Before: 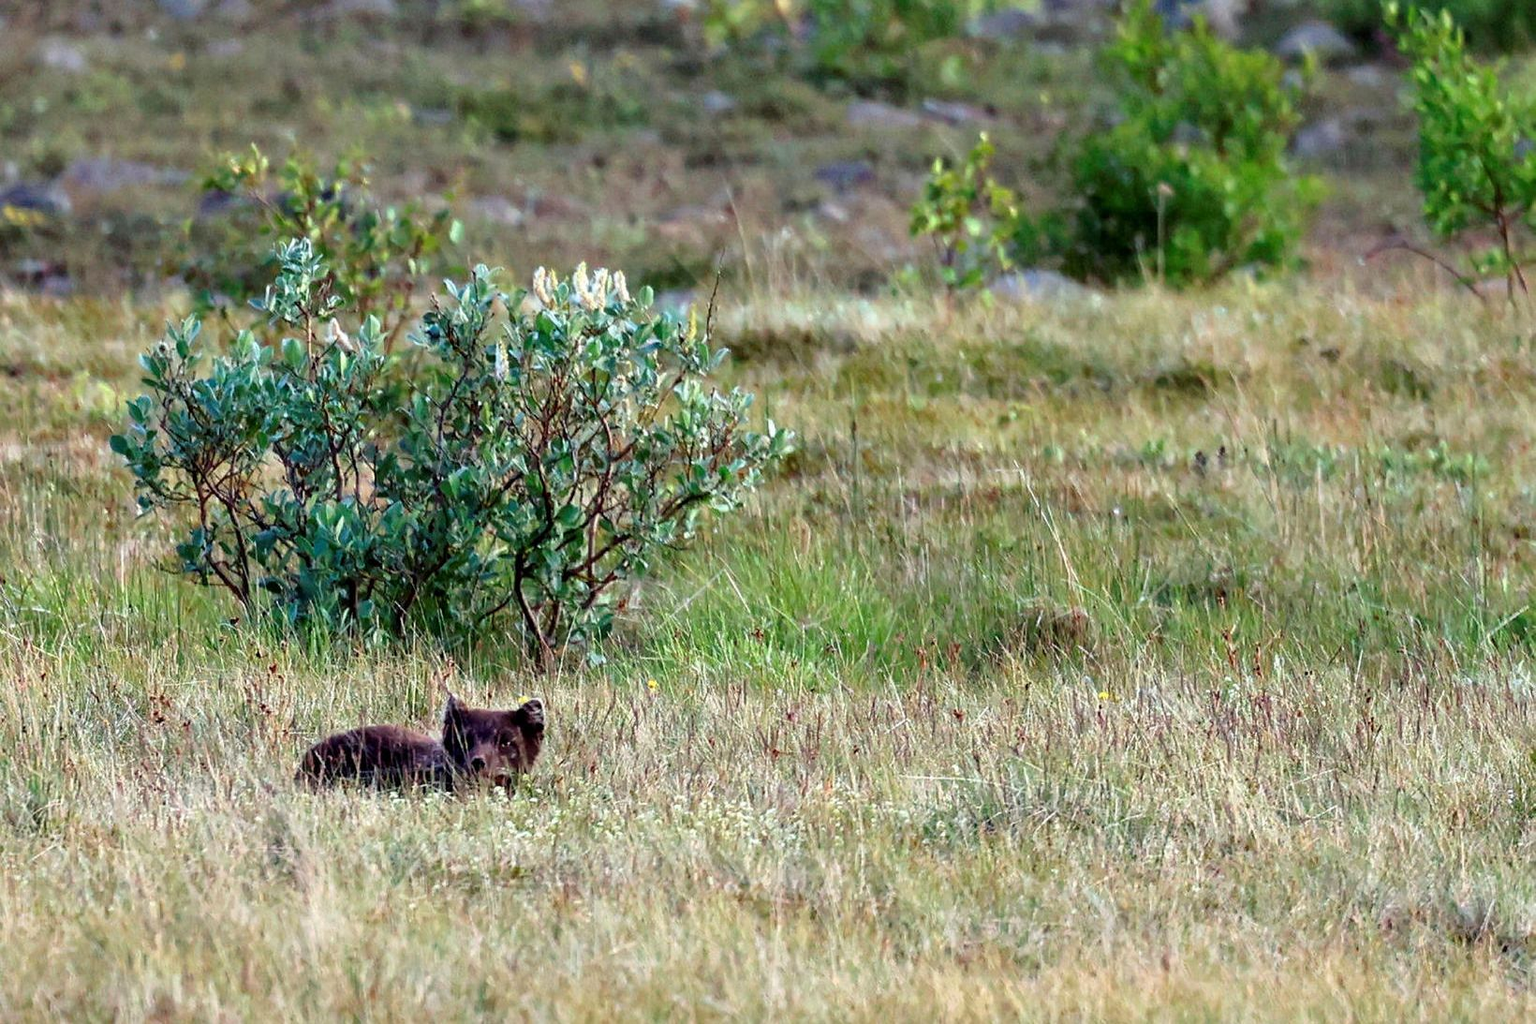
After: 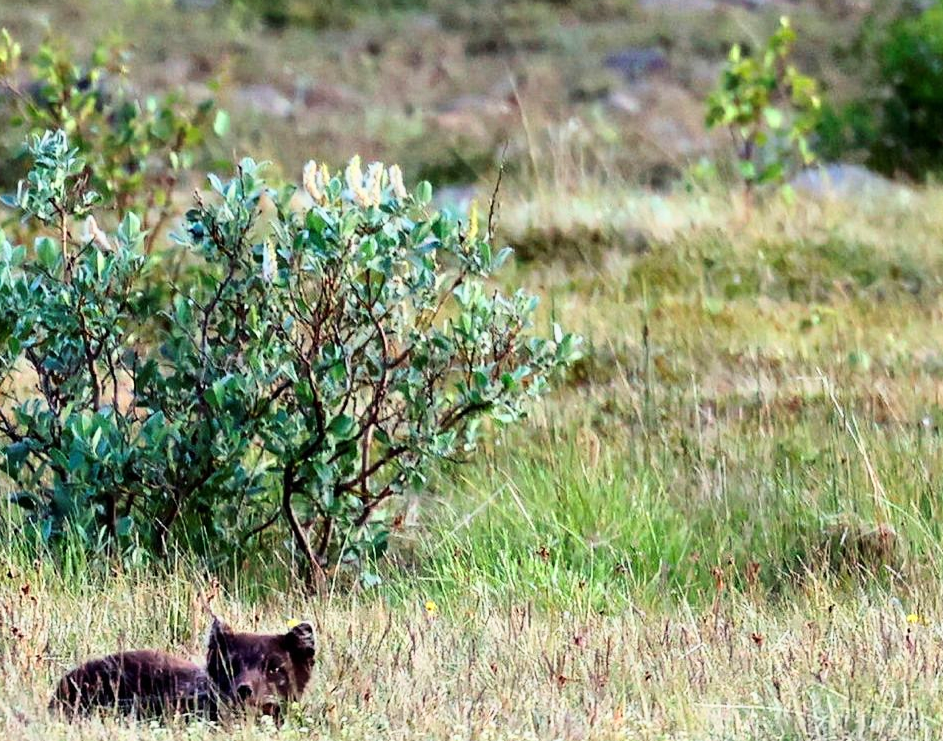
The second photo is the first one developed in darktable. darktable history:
crop: left 16.235%, top 11.422%, right 26.214%, bottom 20.777%
tone curve: curves: ch0 [(0, 0) (0.131, 0.116) (0.316, 0.345) (0.501, 0.584) (0.629, 0.732) (0.812, 0.888) (1, 0.974)]; ch1 [(0, 0) (0.366, 0.367) (0.475, 0.462) (0.494, 0.496) (0.504, 0.499) (0.553, 0.584) (1, 1)]; ch2 [(0, 0) (0.333, 0.346) (0.375, 0.375) (0.424, 0.43) (0.476, 0.492) (0.502, 0.502) (0.533, 0.556) (0.566, 0.599) (0.614, 0.653) (1, 1)]
